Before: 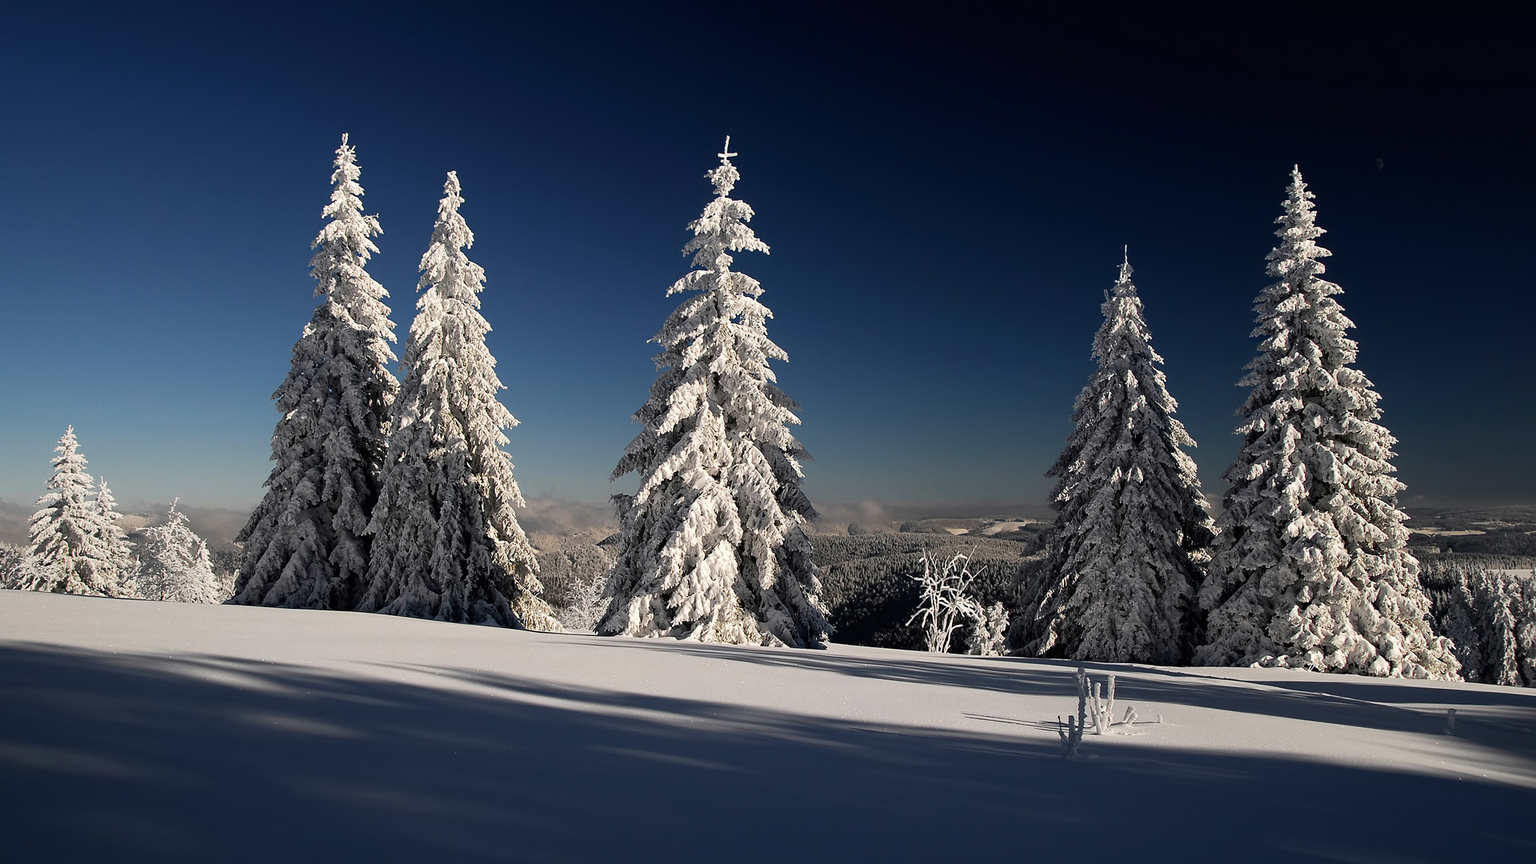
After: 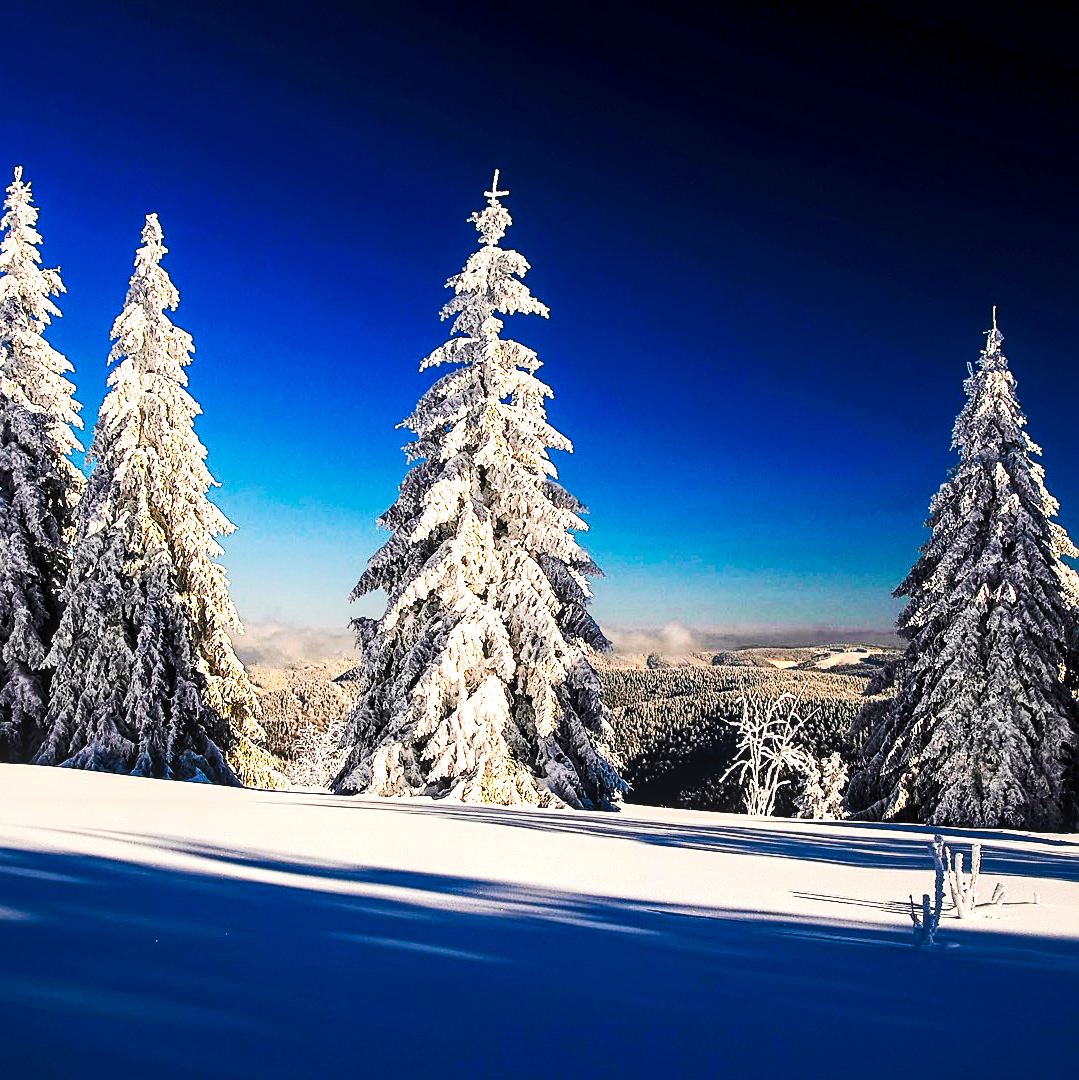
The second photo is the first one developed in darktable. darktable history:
sharpen: on, module defaults
crop: left 21.522%, right 22.24%
tone curve: curves: ch0 [(0, 0) (0.288, 0.201) (0.683, 0.793) (1, 1)], preserve colors none
local contrast: detail 130%
exposure: black level correction 0.001, exposure 1.12 EV, compensate highlight preservation false
contrast brightness saturation: contrast 0.171, saturation 0.302
tone equalizer: edges refinement/feathering 500, mask exposure compensation -1.57 EV, preserve details no
color balance rgb: highlights gain › chroma 0.561%, highlights gain › hue 56.85°, linear chroma grading › global chroma -0.419%, perceptual saturation grading › global saturation 50.474%, global vibrance 9.618%
